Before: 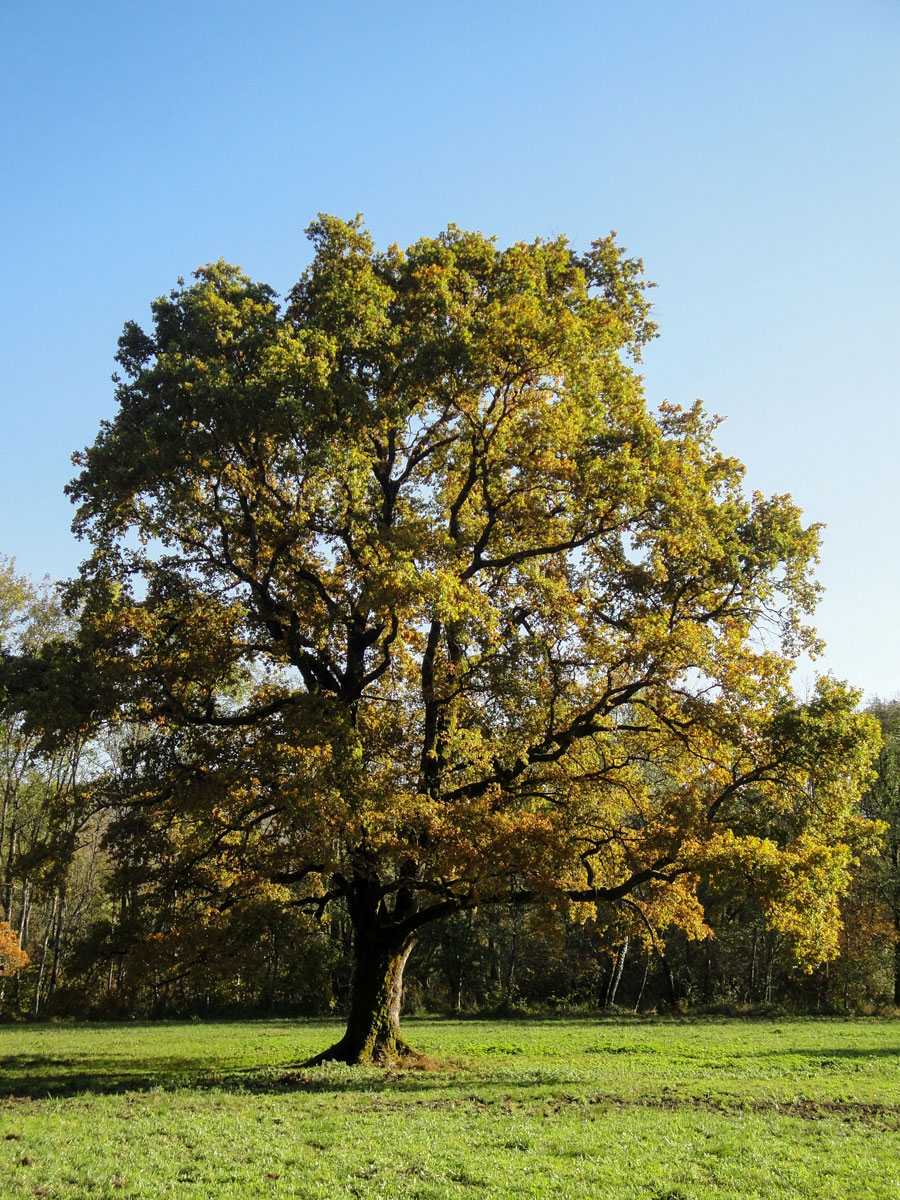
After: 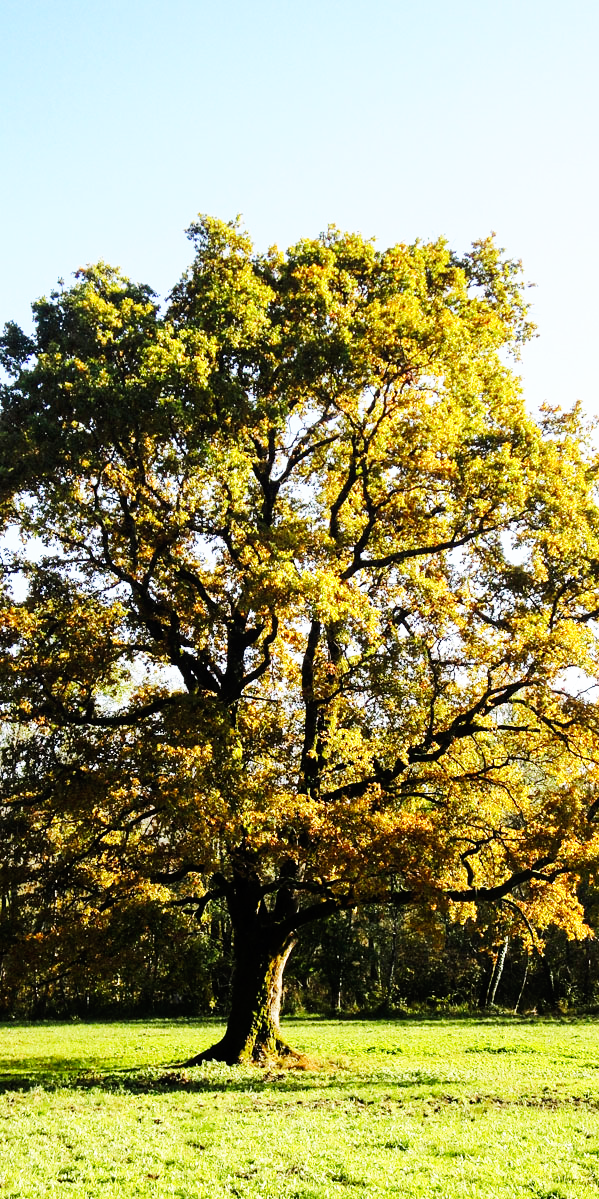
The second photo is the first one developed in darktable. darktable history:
crop and rotate: left 13.342%, right 19.991%
base curve: curves: ch0 [(0, 0) (0.007, 0.004) (0.027, 0.03) (0.046, 0.07) (0.207, 0.54) (0.442, 0.872) (0.673, 0.972) (1, 1)], preserve colors none
